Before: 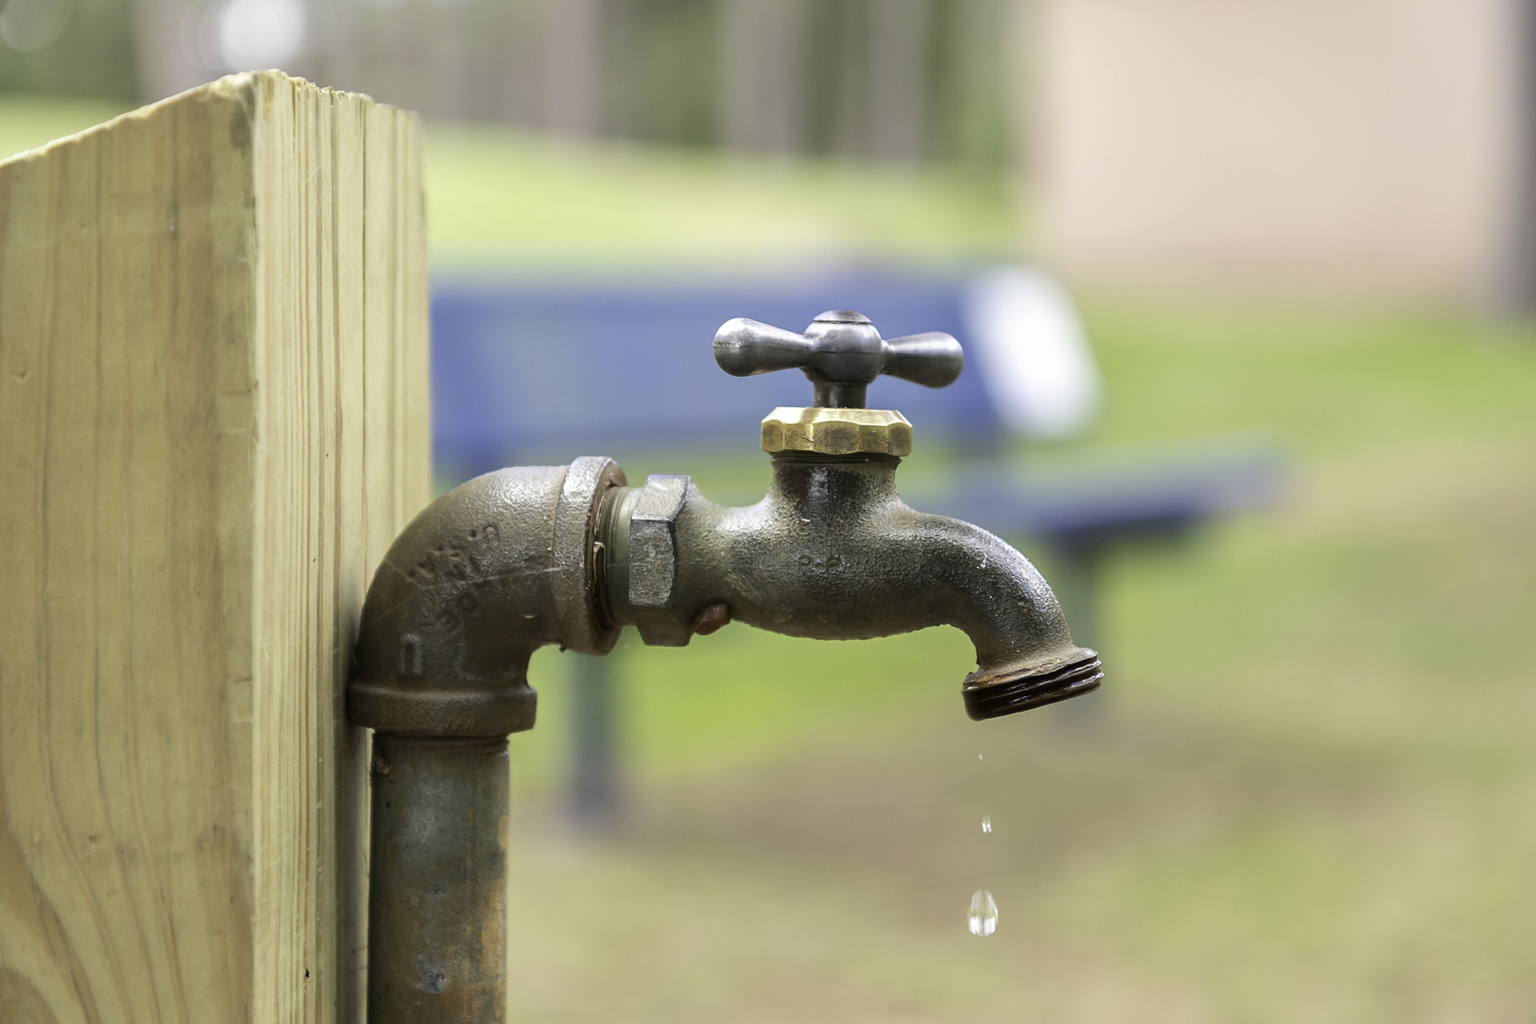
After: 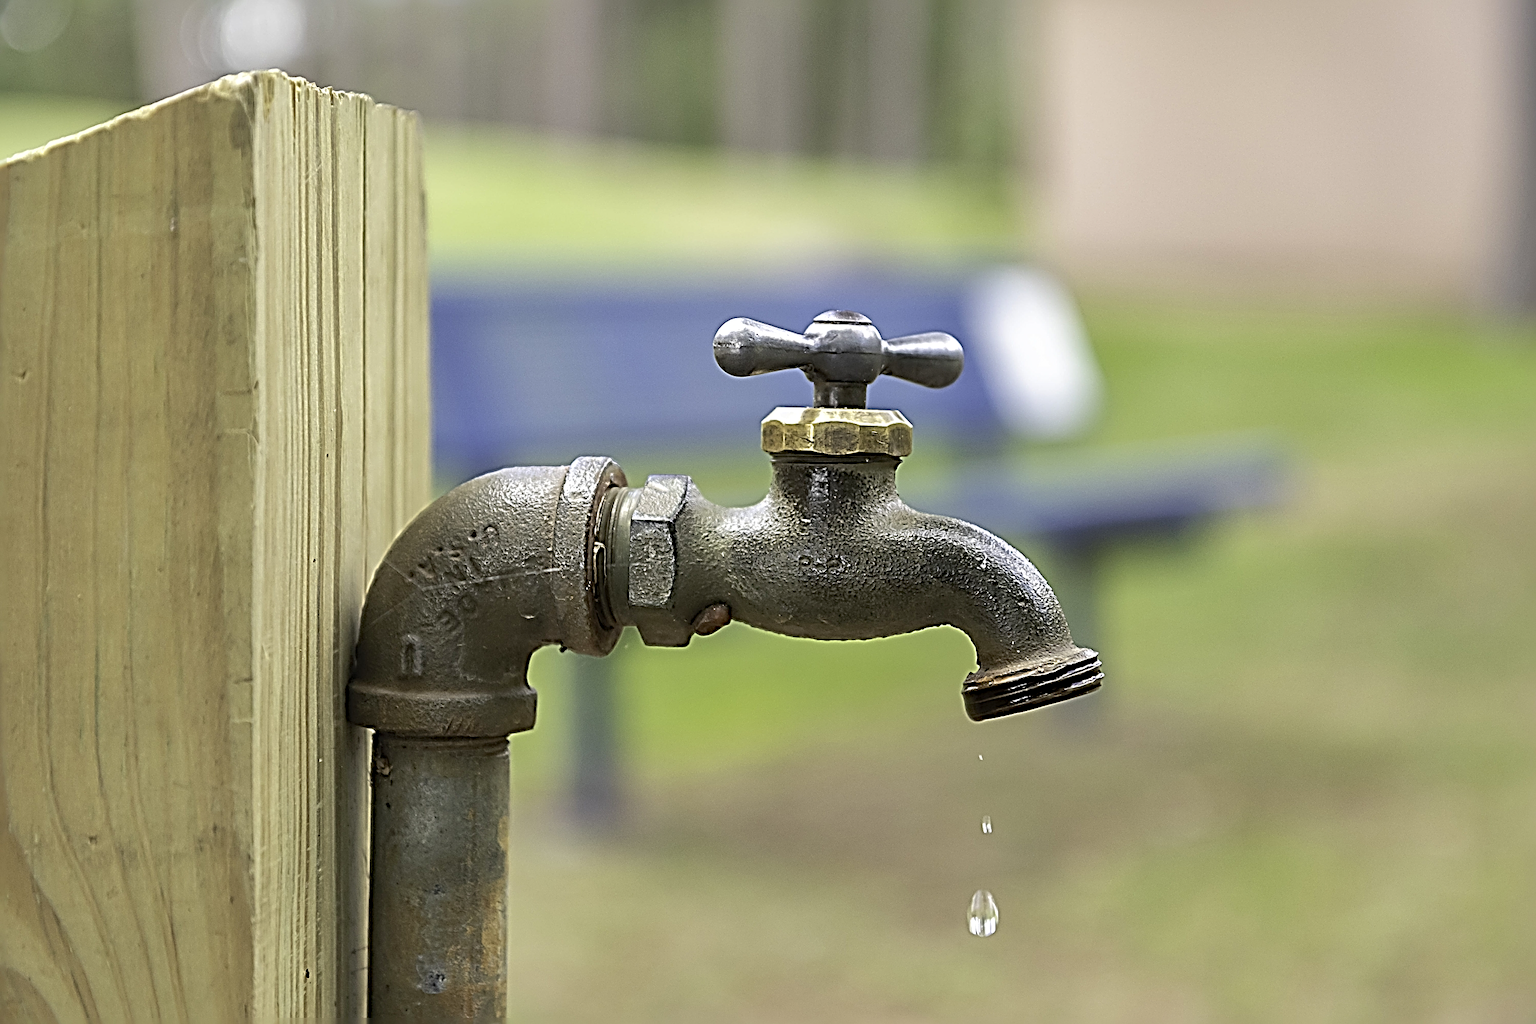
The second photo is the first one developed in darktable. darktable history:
sharpen: radius 4.037, amount 1.996
shadows and highlights: on, module defaults
